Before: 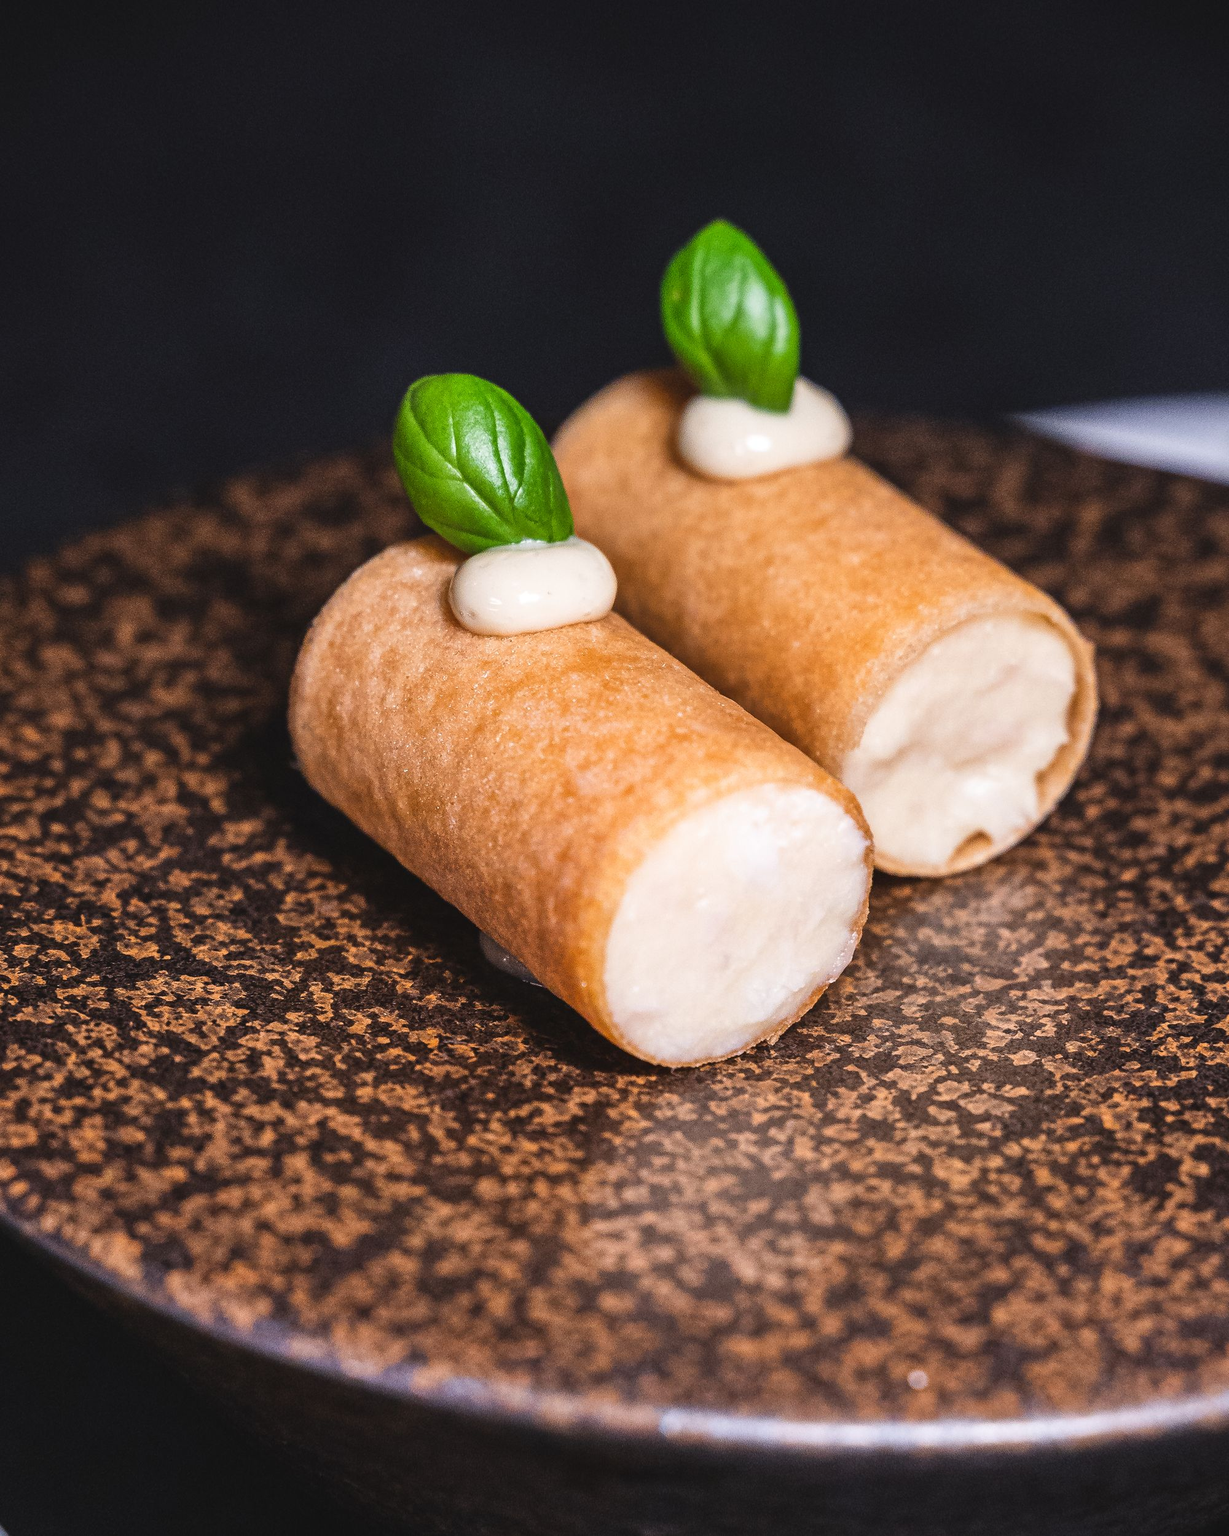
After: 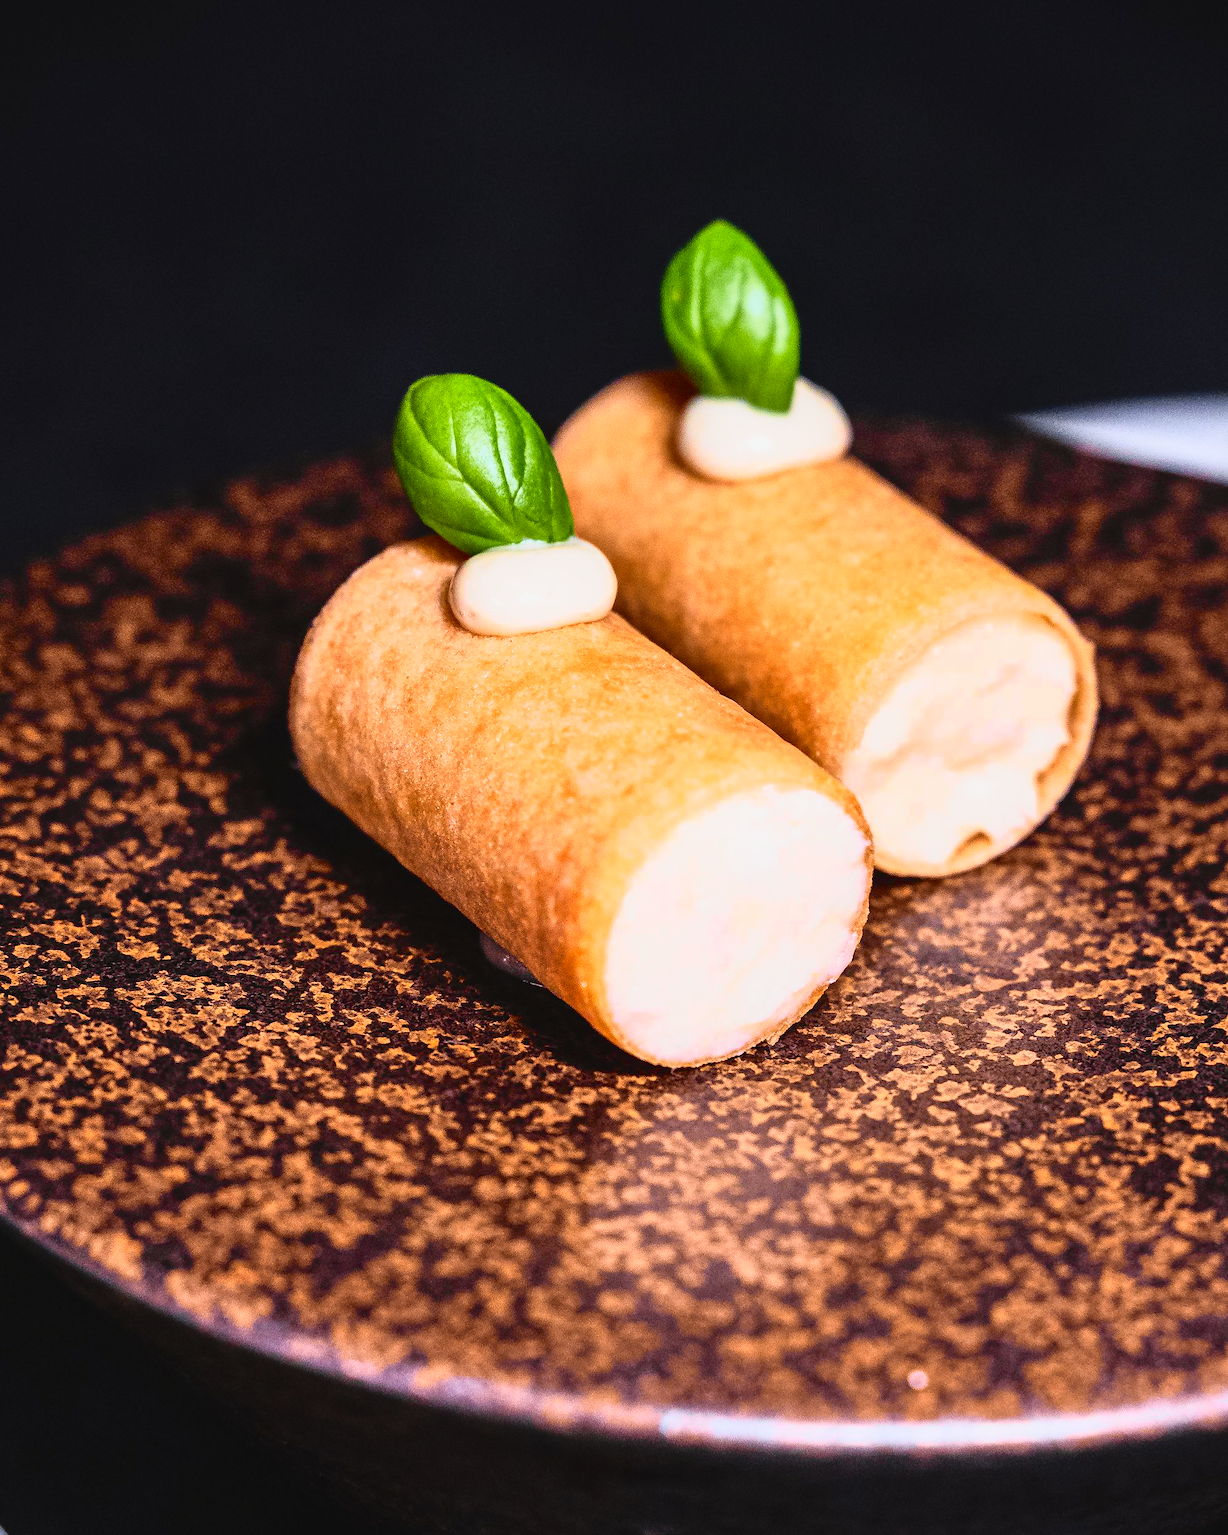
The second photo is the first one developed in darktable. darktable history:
tone curve: curves: ch0 [(0, 0) (0.046, 0.031) (0.163, 0.114) (0.391, 0.432) (0.488, 0.561) (0.695, 0.839) (0.785, 0.904) (1, 0.965)]; ch1 [(0, 0) (0.248, 0.252) (0.427, 0.412) (0.482, 0.462) (0.499, 0.499) (0.518, 0.518) (0.535, 0.577) (0.585, 0.623) (0.679, 0.743) (0.788, 0.809) (1, 1)]; ch2 [(0, 0) (0.313, 0.262) (0.427, 0.417) (0.473, 0.47) (0.503, 0.503) (0.523, 0.515) (0.557, 0.596) (0.598, 0.646) (0.708, 0.771) (1, 1)], color space Lab, independent channels, preserve colors none
